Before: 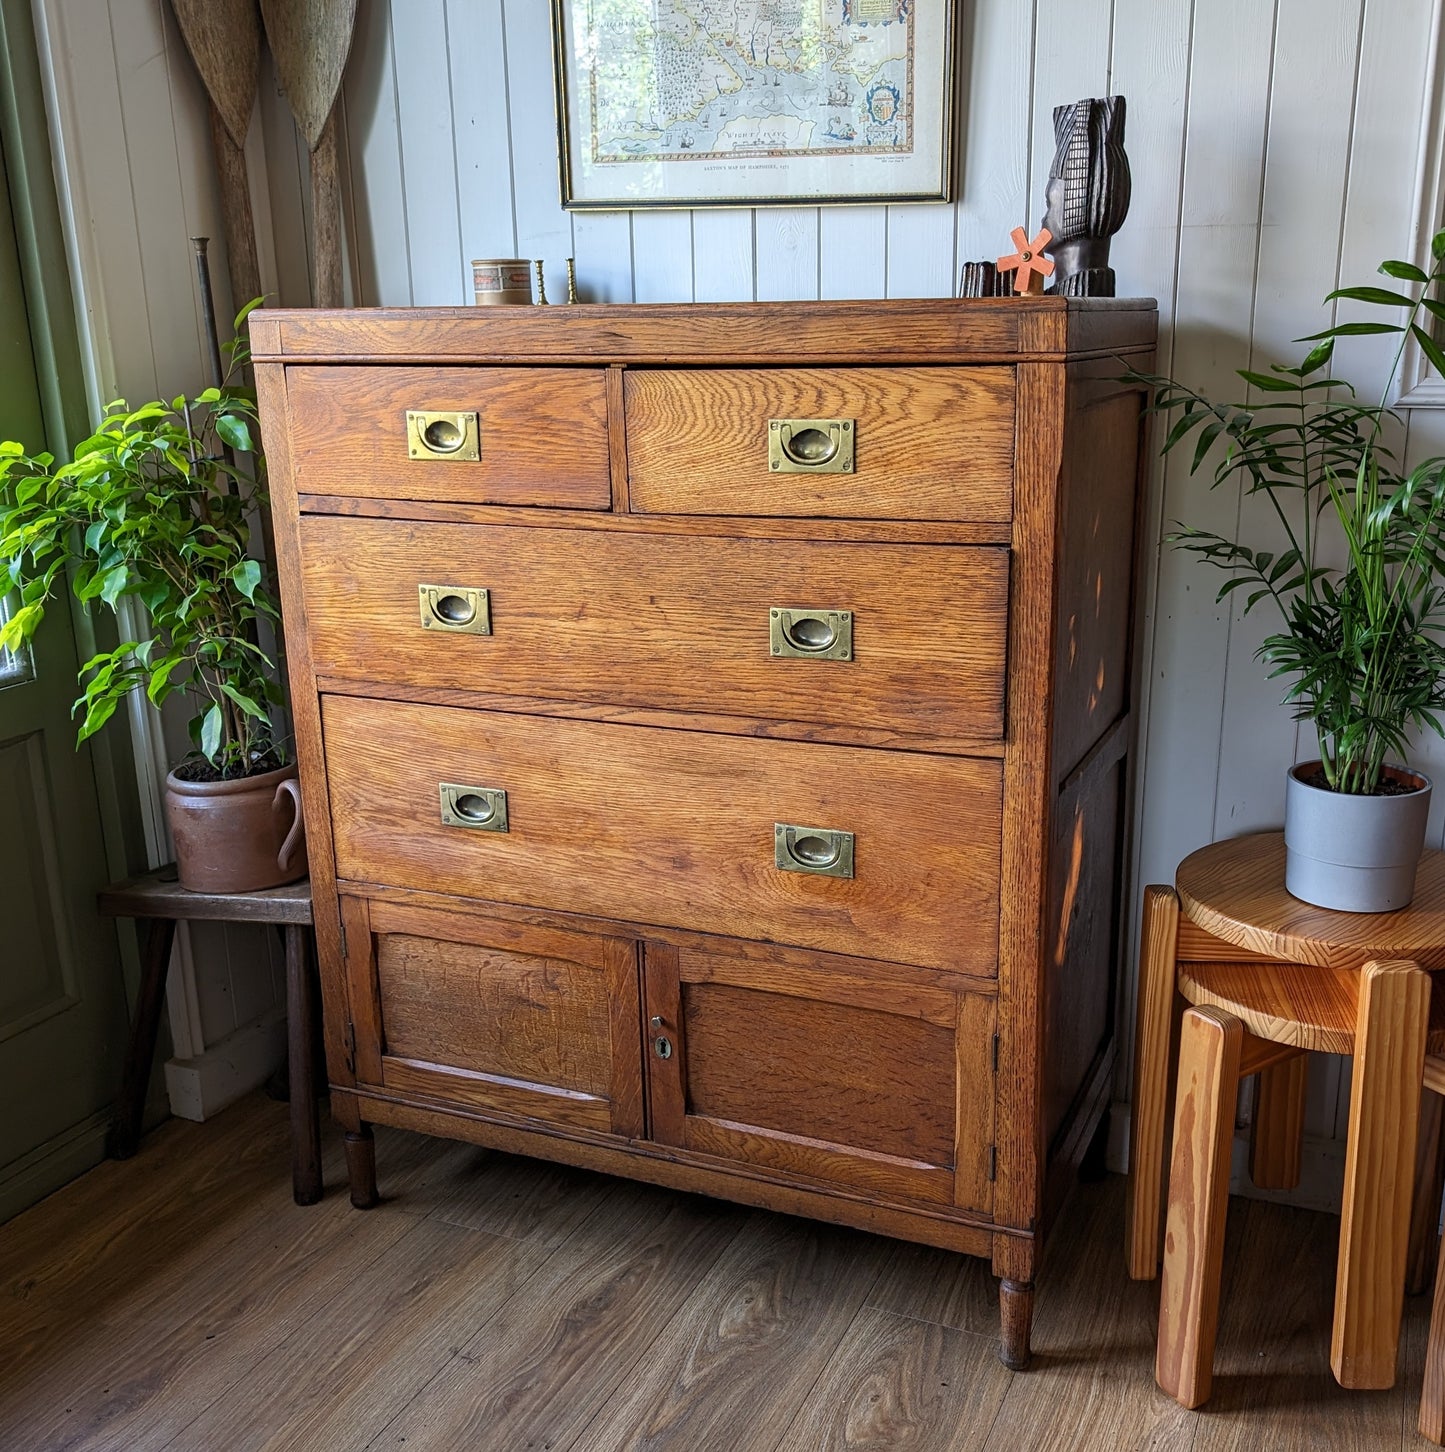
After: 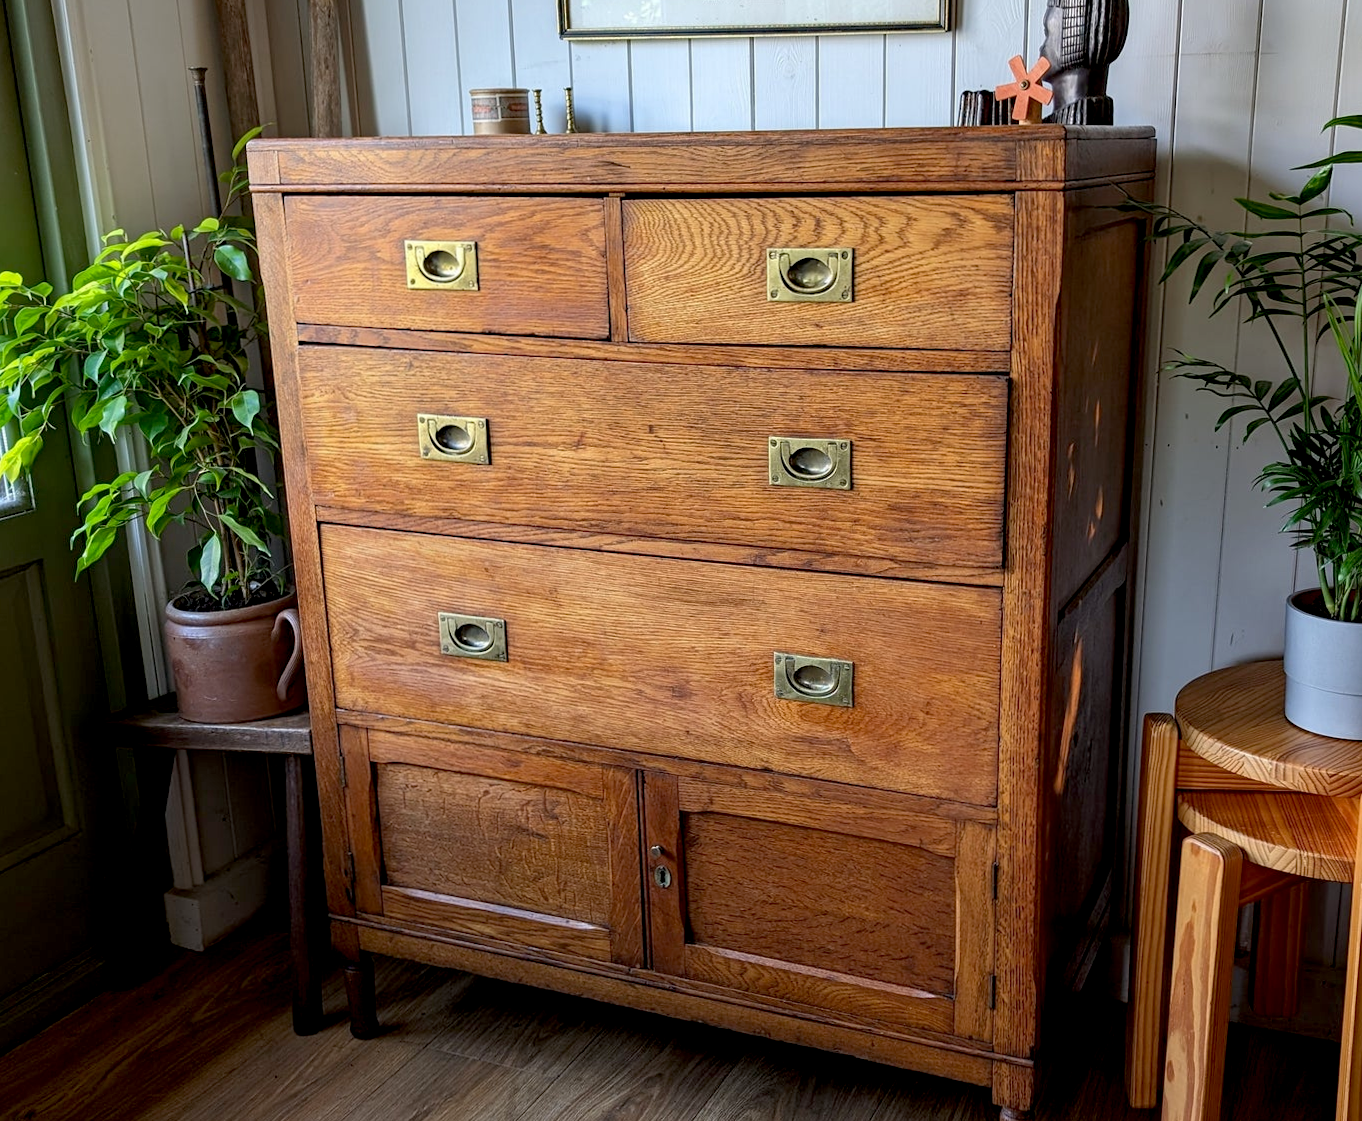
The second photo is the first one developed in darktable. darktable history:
crop and rotate: angle 0.1°, top 11.77%, right 5.565%, bottom 10.863%
exposure: black level correction 0.011, compensate highlight preservation false
